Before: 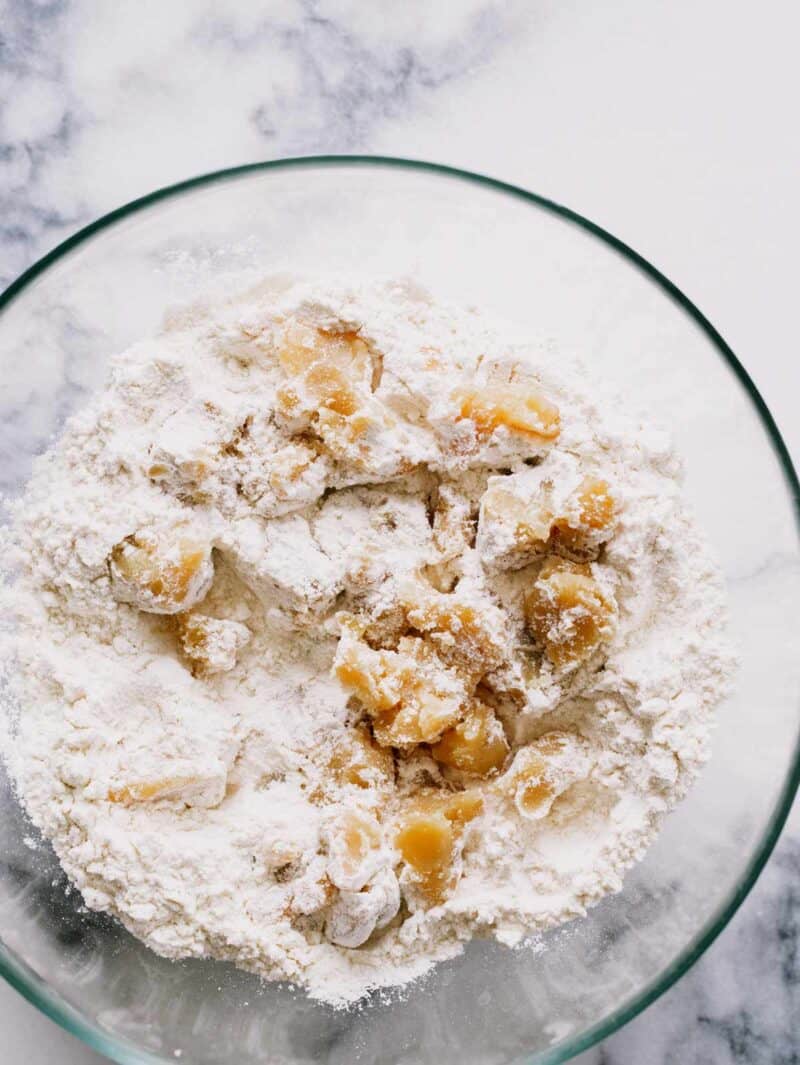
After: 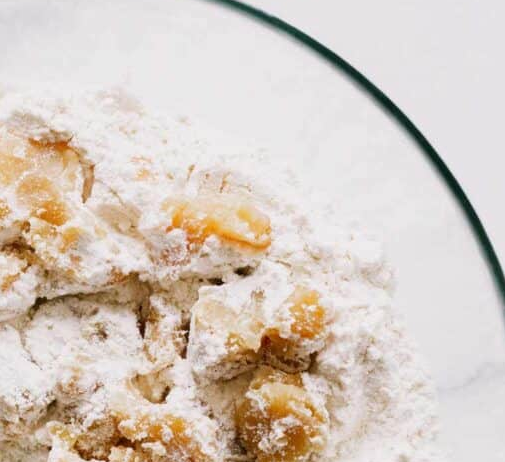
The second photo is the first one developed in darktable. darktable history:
crop: left 36.224%, top 17.842%, right 0.566%, bottom 38.766%
